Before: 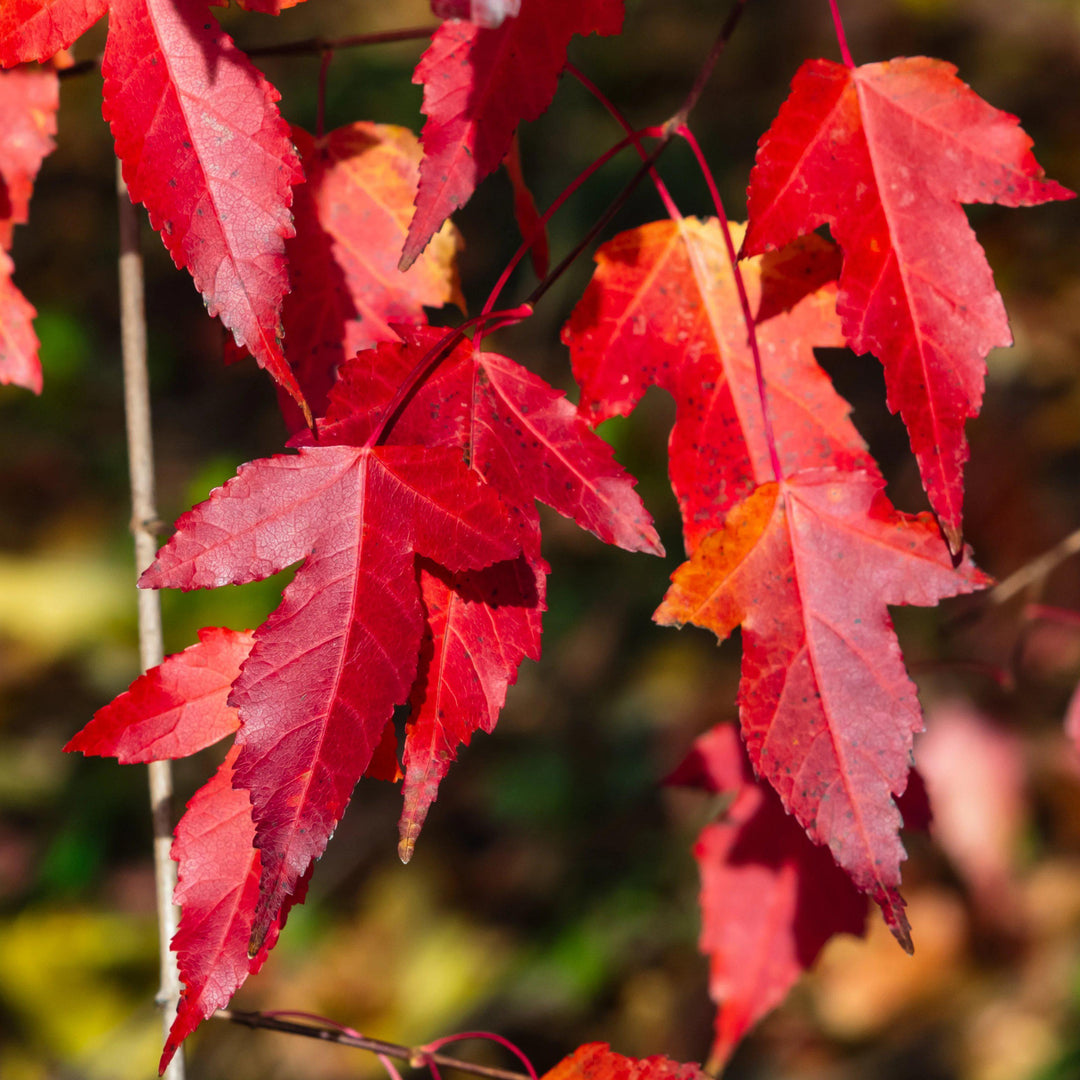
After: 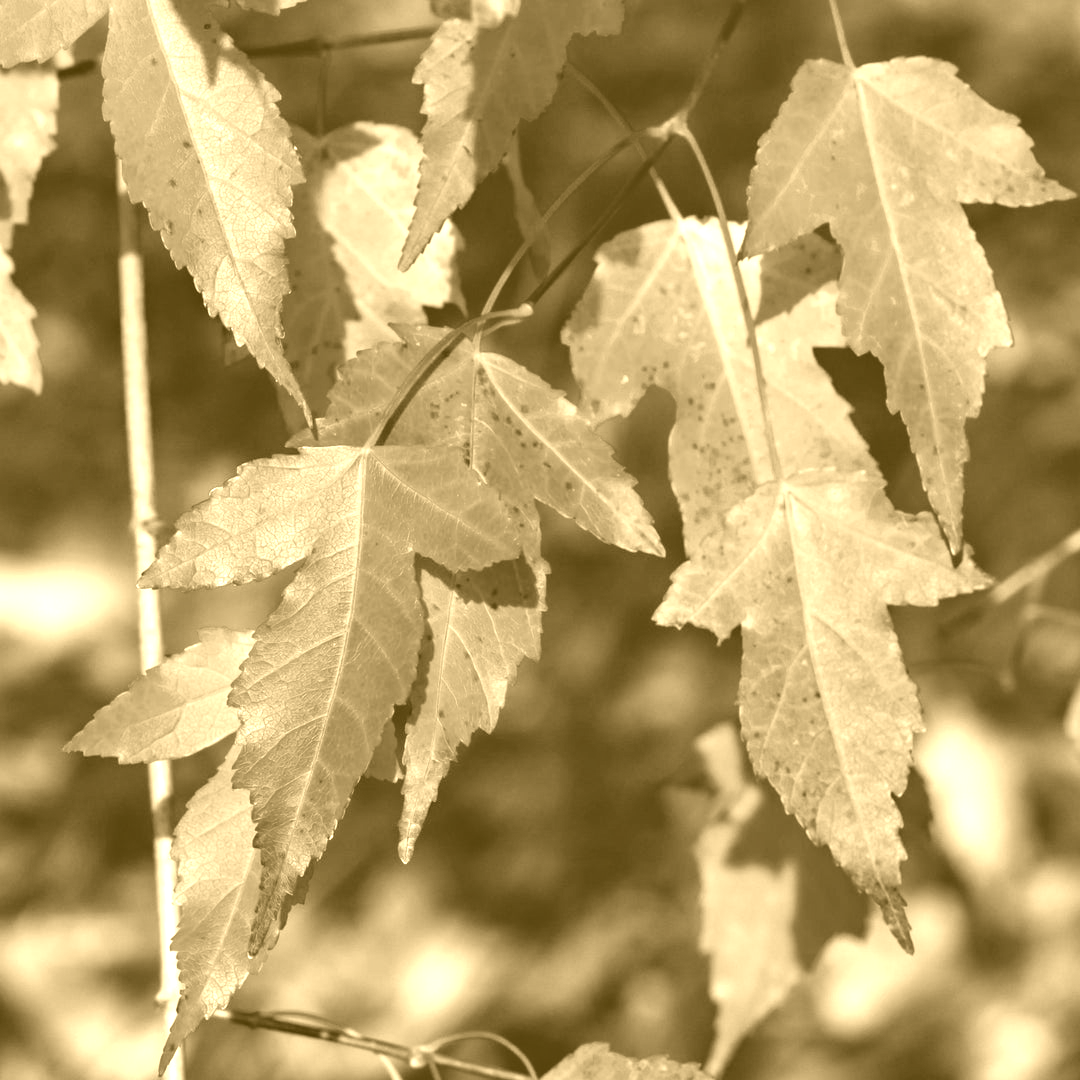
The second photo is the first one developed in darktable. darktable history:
contrast equalizer: y [[0.526, 0.53, 0.532, 0.532, 0.53, 0.525], [0.5 ×6], [0.5 ×6], [0 ×6], [0 ×6]]
white balance: red 1, blue 1
haze removal: adaptive false
colorize: hue 36°, source mix 100%
